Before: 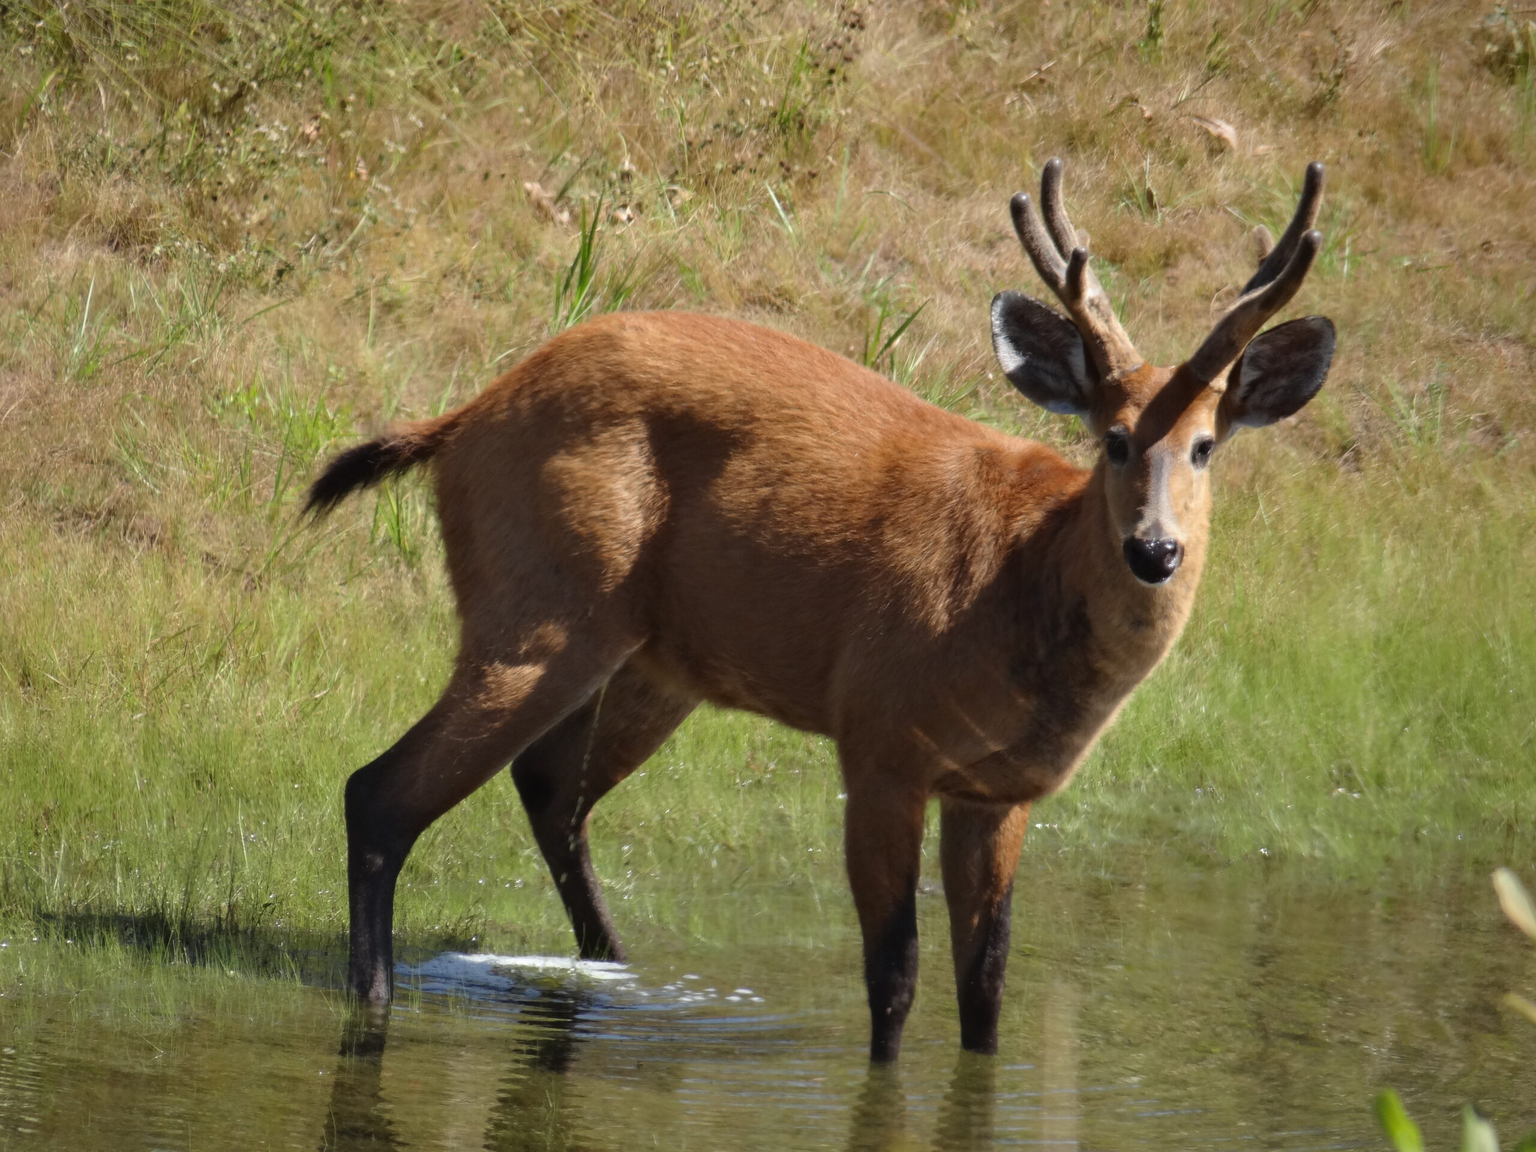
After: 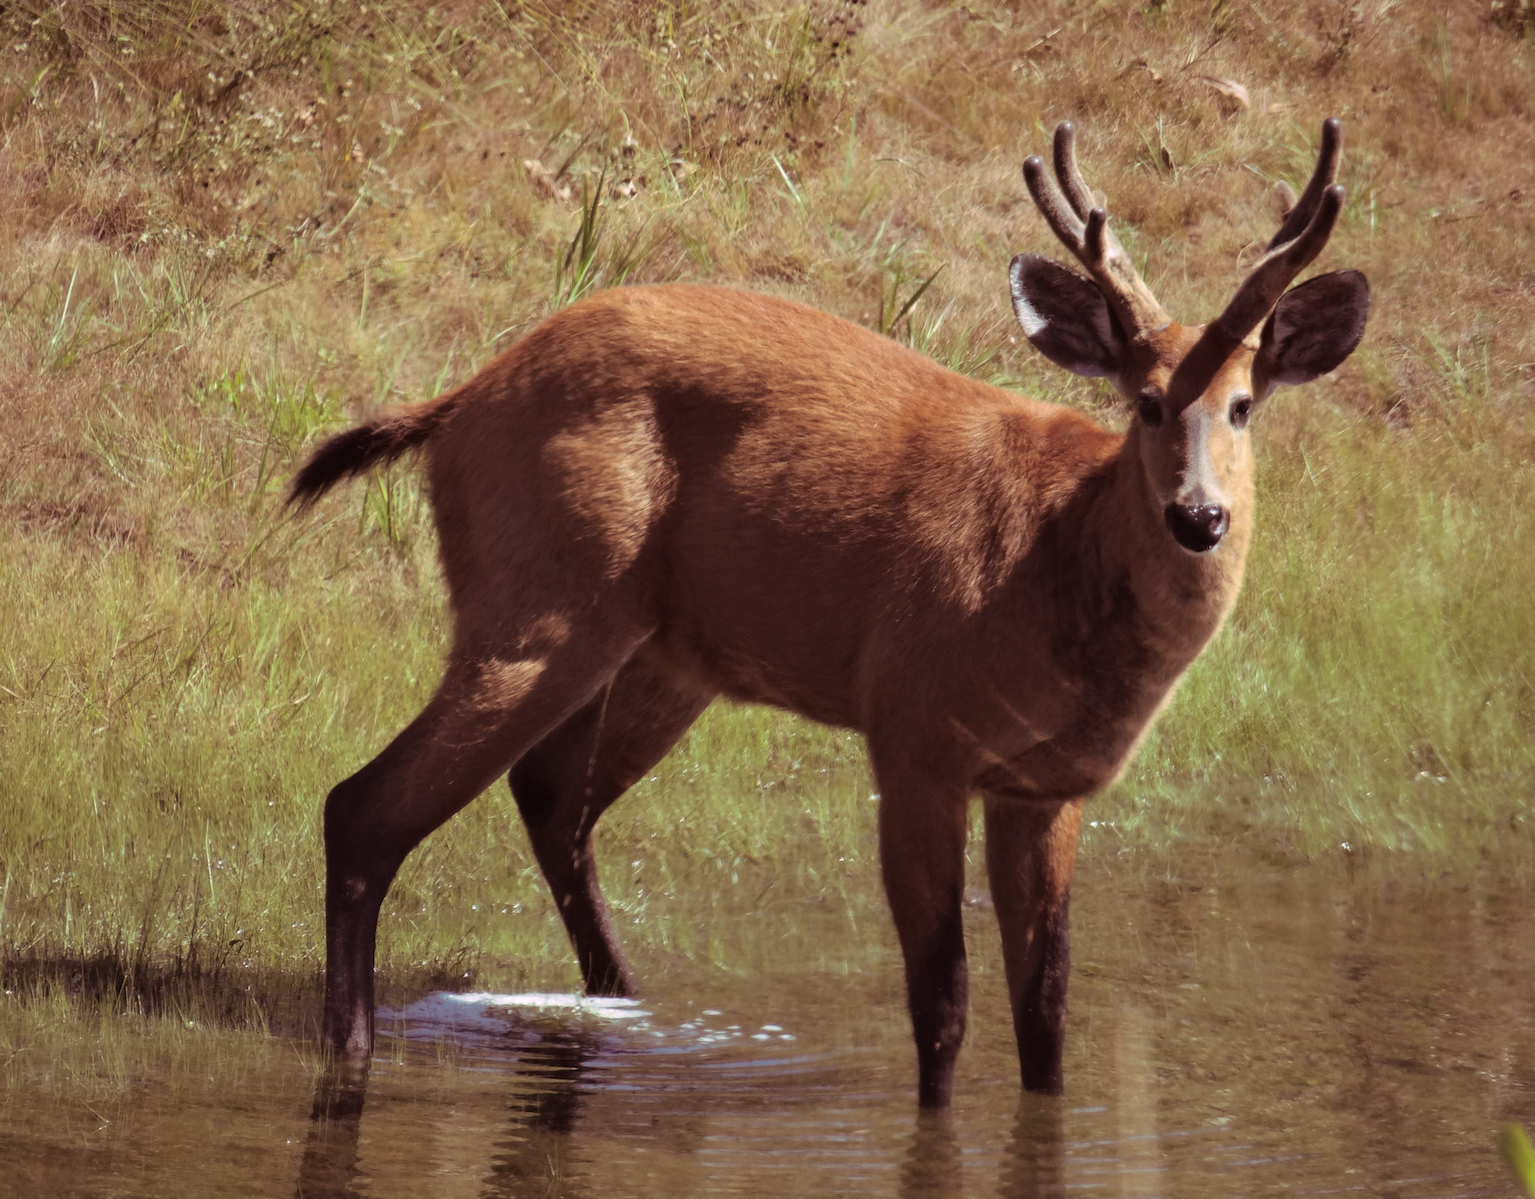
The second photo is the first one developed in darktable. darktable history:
rotate and perspective: rotation -1.68°, lens shift (vertical) -0.146, crop left 0.049, crop right 0.912, crop top 0.032, crop bottom 0.96
split-toning: highlights › hue 298.8°, highlights › saturation 0.73, compress 41.76%
